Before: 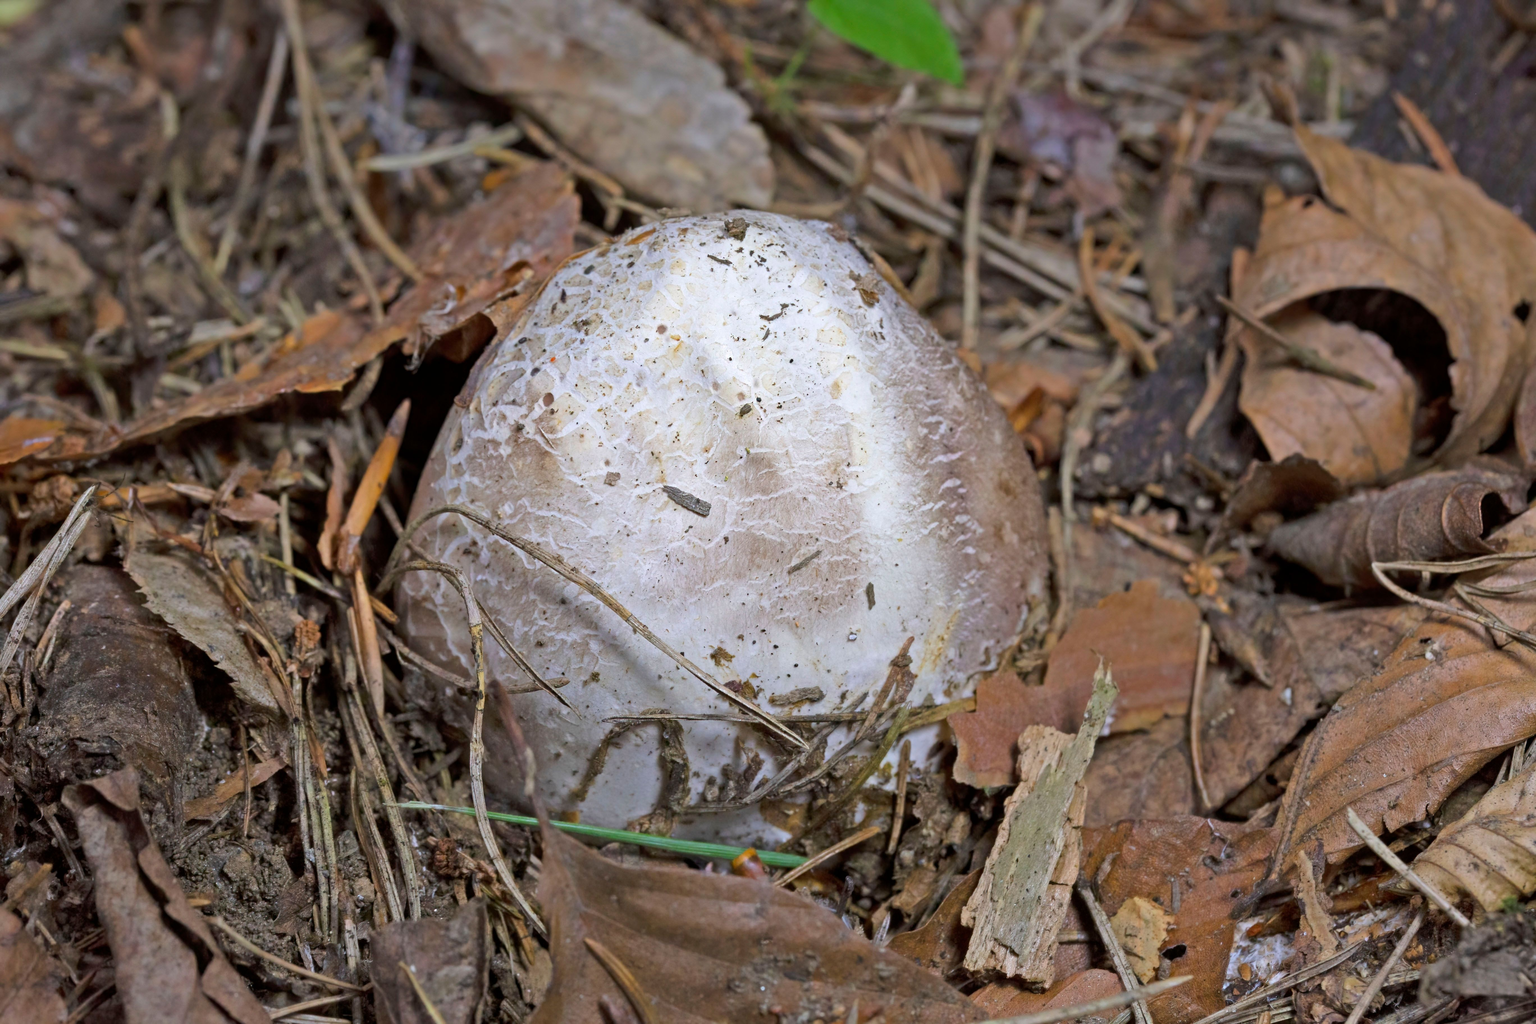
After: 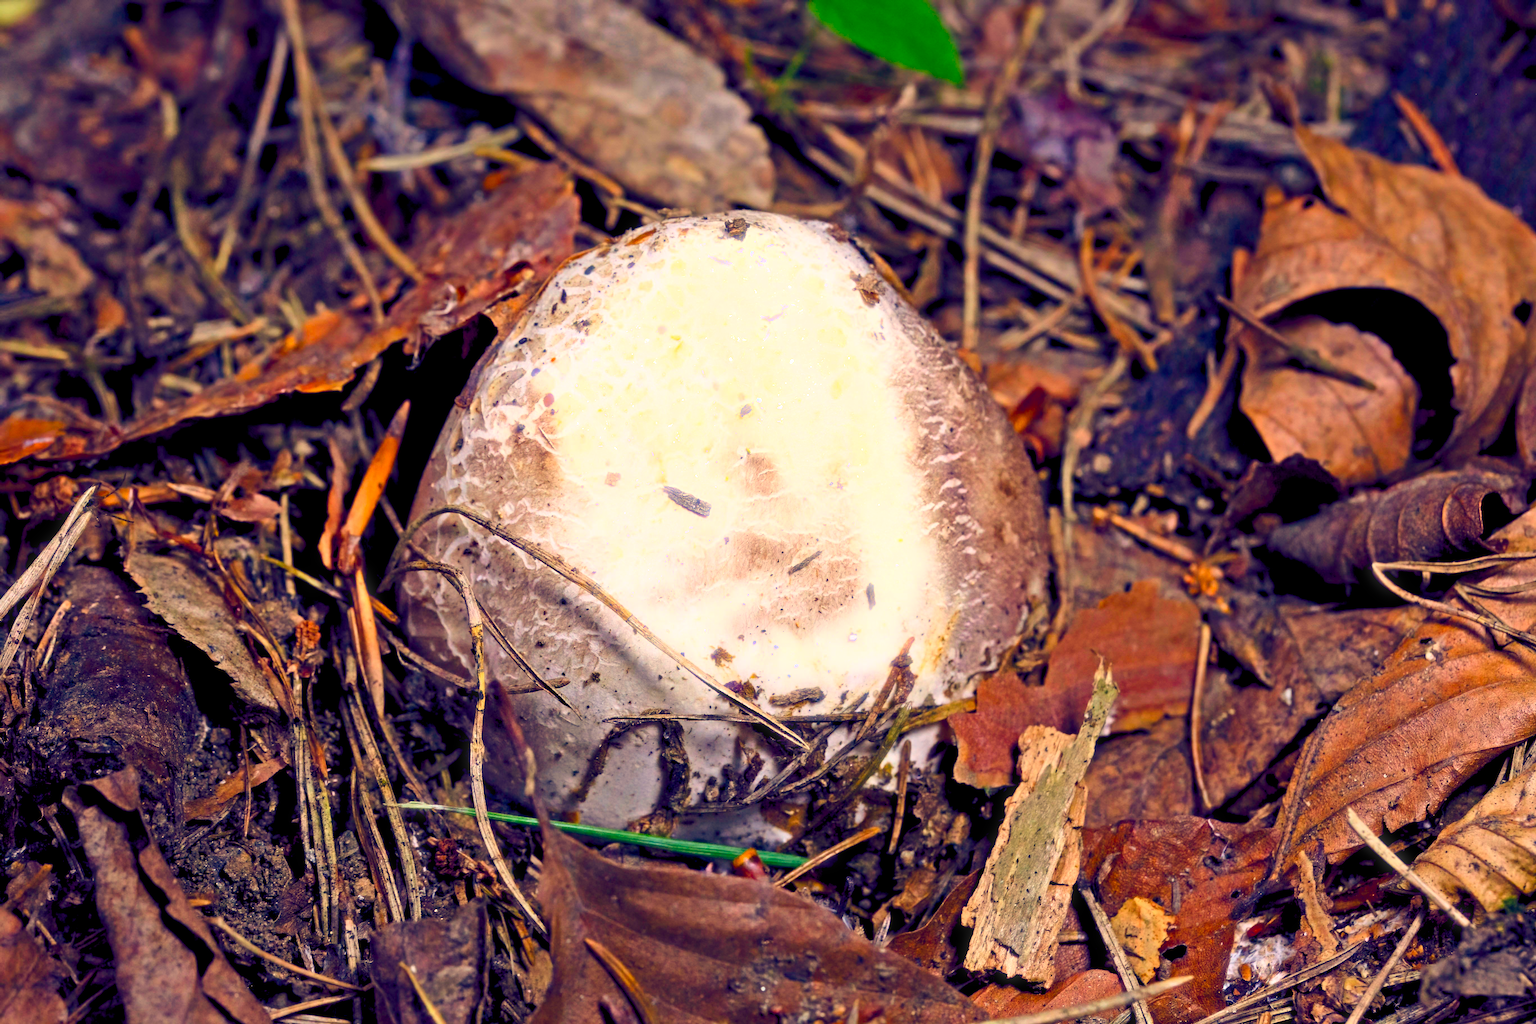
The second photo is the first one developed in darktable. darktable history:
contrast brightness saturation: contrast 0.18, saturation 0.3
bloom: size 5%, threshold 95%, strength 15%
white balance: red 1.138, green 0.996, blue 0.812
levels: levels [0, 0.476, 0.951]
color balance rgb: shadows lift › luminance -41.13%, shadows lift › chroma 14.13%, shadows lift › hue 260°, power › luminance -3.76%, power › chroma 0.56%, power › hue 40.37°, highlights gain › luminance 16.81%, highlights gain › chroma 2.94%, highlights gain › hue 260°, global offset › luminance -0.29%, global offset › chroma 0.31%, global offset › hue 260°, perceptual saturation grading › global saturation 20%, perceptual saturation grading › highlights -13.92%, perceptual saturation grading › shadows 50%
exposure: black level correction 0.011, compensate highlight preservation false
